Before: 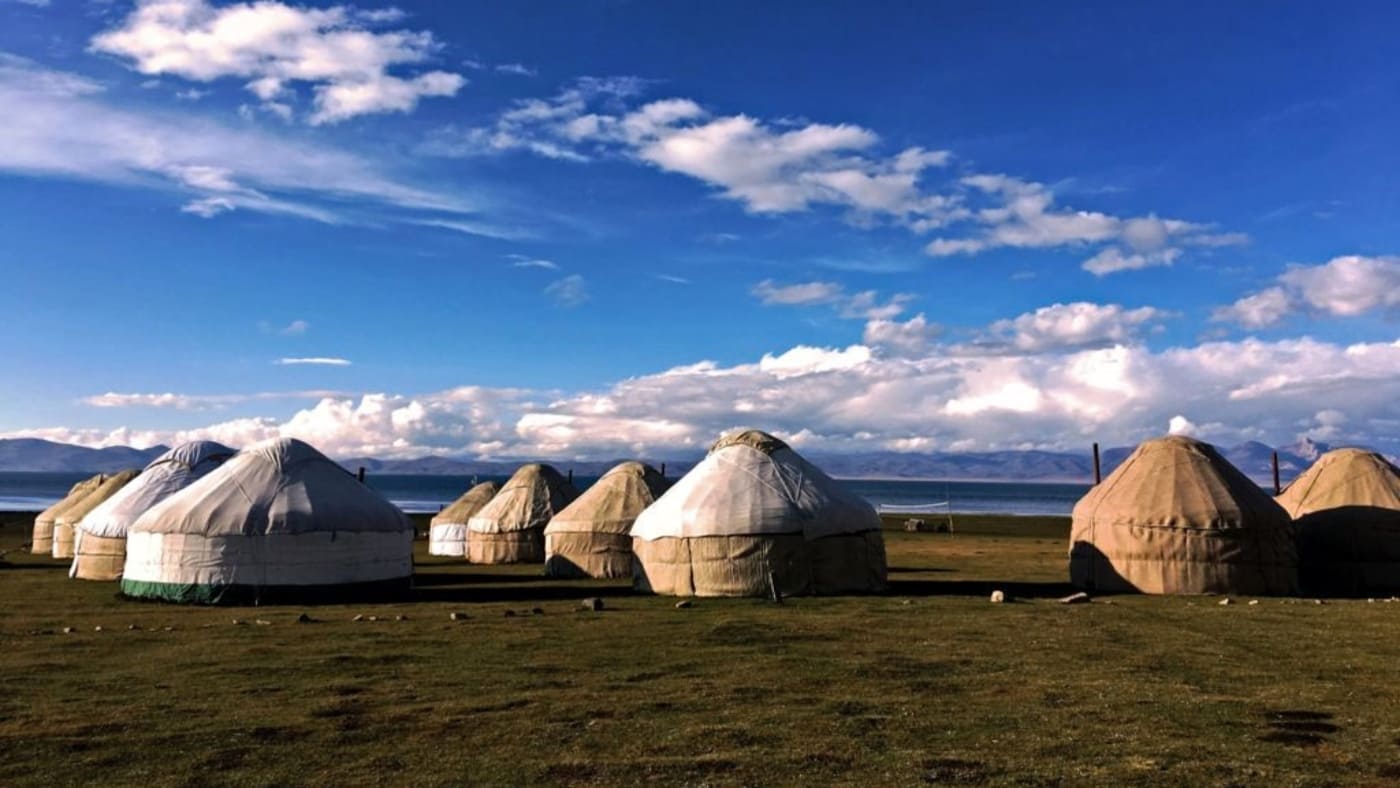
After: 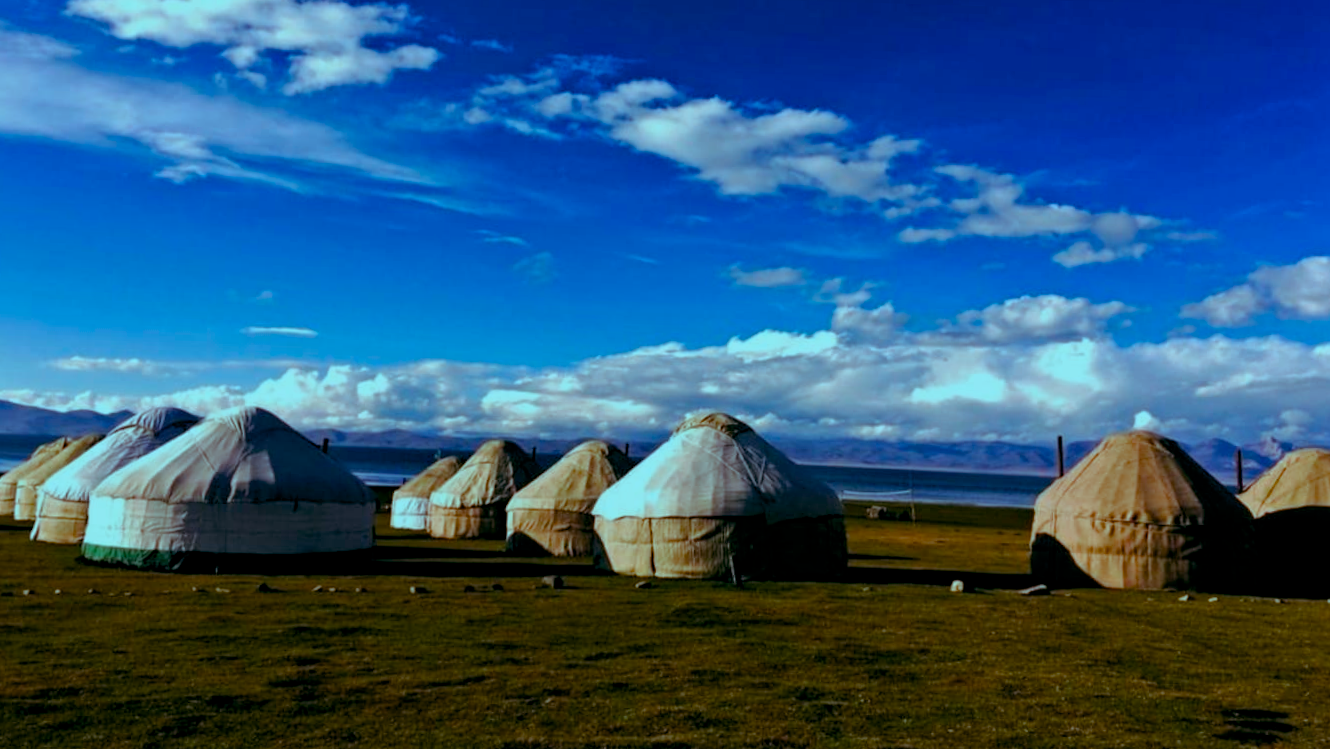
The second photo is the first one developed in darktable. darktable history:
crop and rotate: angle -1.69°
color balance rgb: shadows lift › luminance -7.7%, shadows lift › chroma 2.13%, shadows lift › hue 165.27°, power › luminance -7.77%, power › chroma 1.34%, power › hue 330.55°, highlights gain › luminance -33.33%, highlights gain › chroma 5.68%, highlights gain › hue 217.2°, global offset › luminance -0.33%, global offset › chroma 0.11%, global offset › hue 165.27°, perceptual saturation grading › global saturation 27.72%, perceptual saturation grading › highlights -25%, perceptual saturation grading › mid-tones 25%, perceptual saturation grading › shadows 50%
